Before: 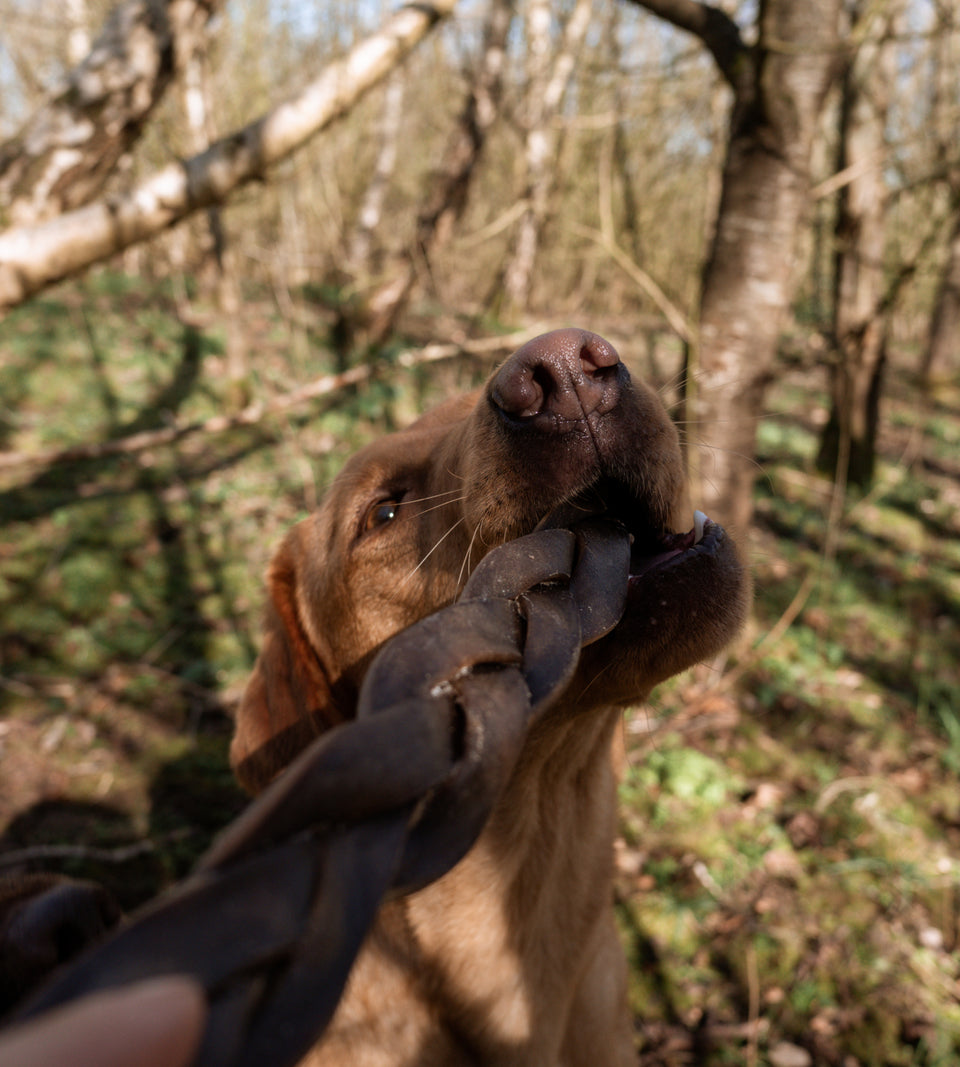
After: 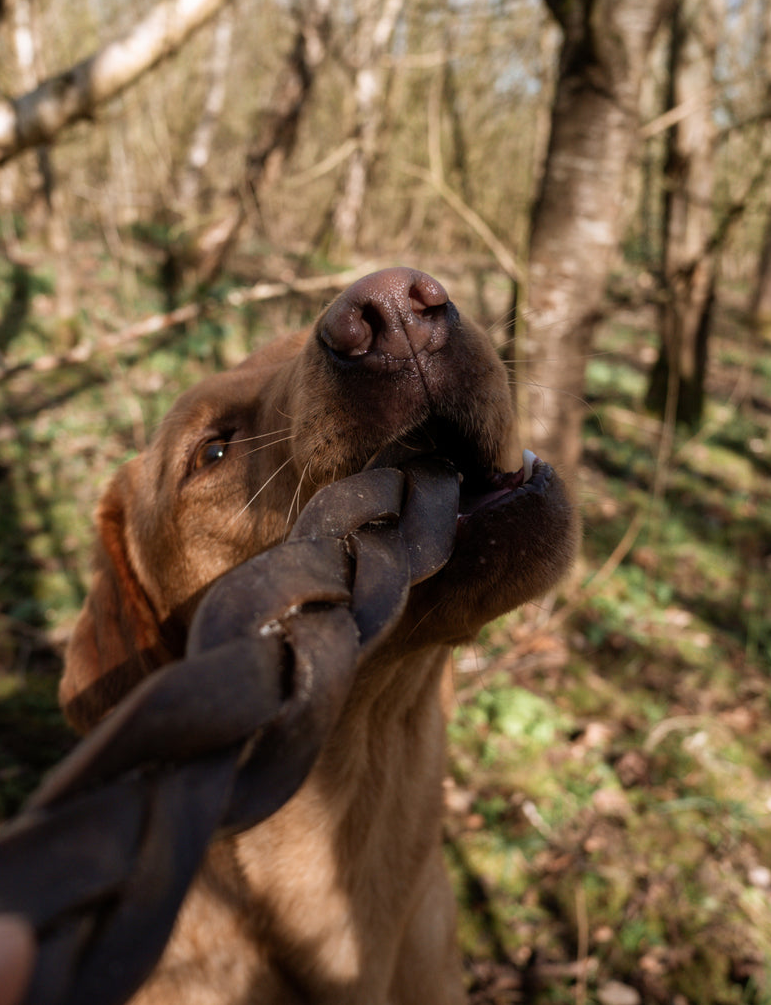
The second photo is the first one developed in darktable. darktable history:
crop and rotate: left 17.873%, top 5.748%, right 1.731%
